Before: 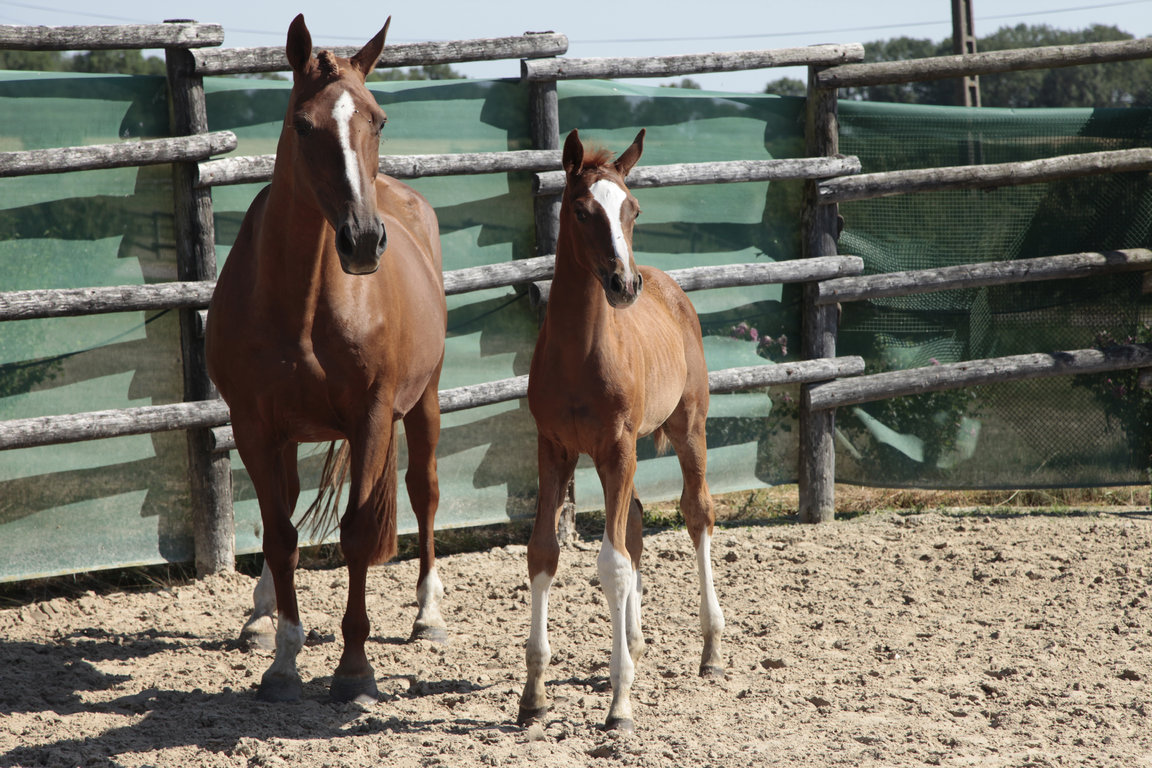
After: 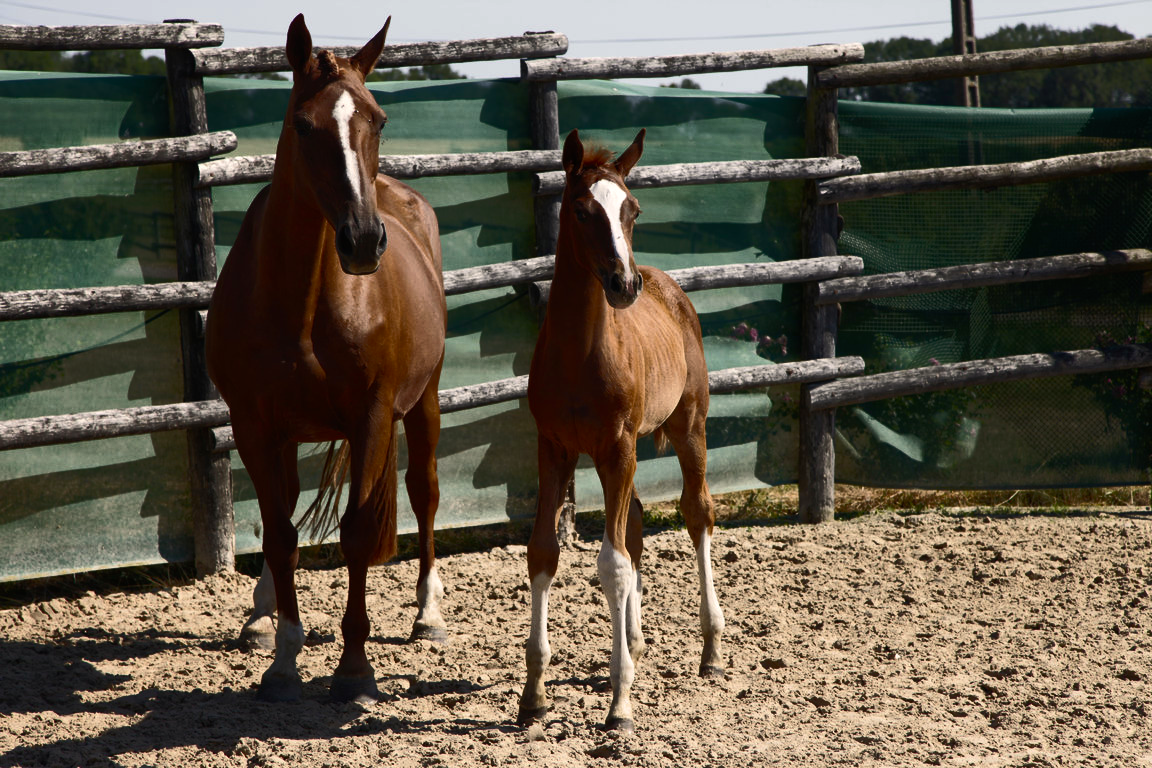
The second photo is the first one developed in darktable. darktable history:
contrast brightness saturation: saturation 0.176
color balance rgb: highlights gain › chroma 1.563%, highlights gain › hue 56.28°, perceptual saturation grading › global saturation 24.044%, perceptual saturation grading › highlights -24.019%, perceptual saturation grading › mid-tones 23.695%, perceptual saturation grading › shadows 38.822%, perceptual brilliance grading › highlights 2.3%, perceptual brilliance grading › mid-tones -50.164%, perceptual brilliance grading › shadows -50.064%
